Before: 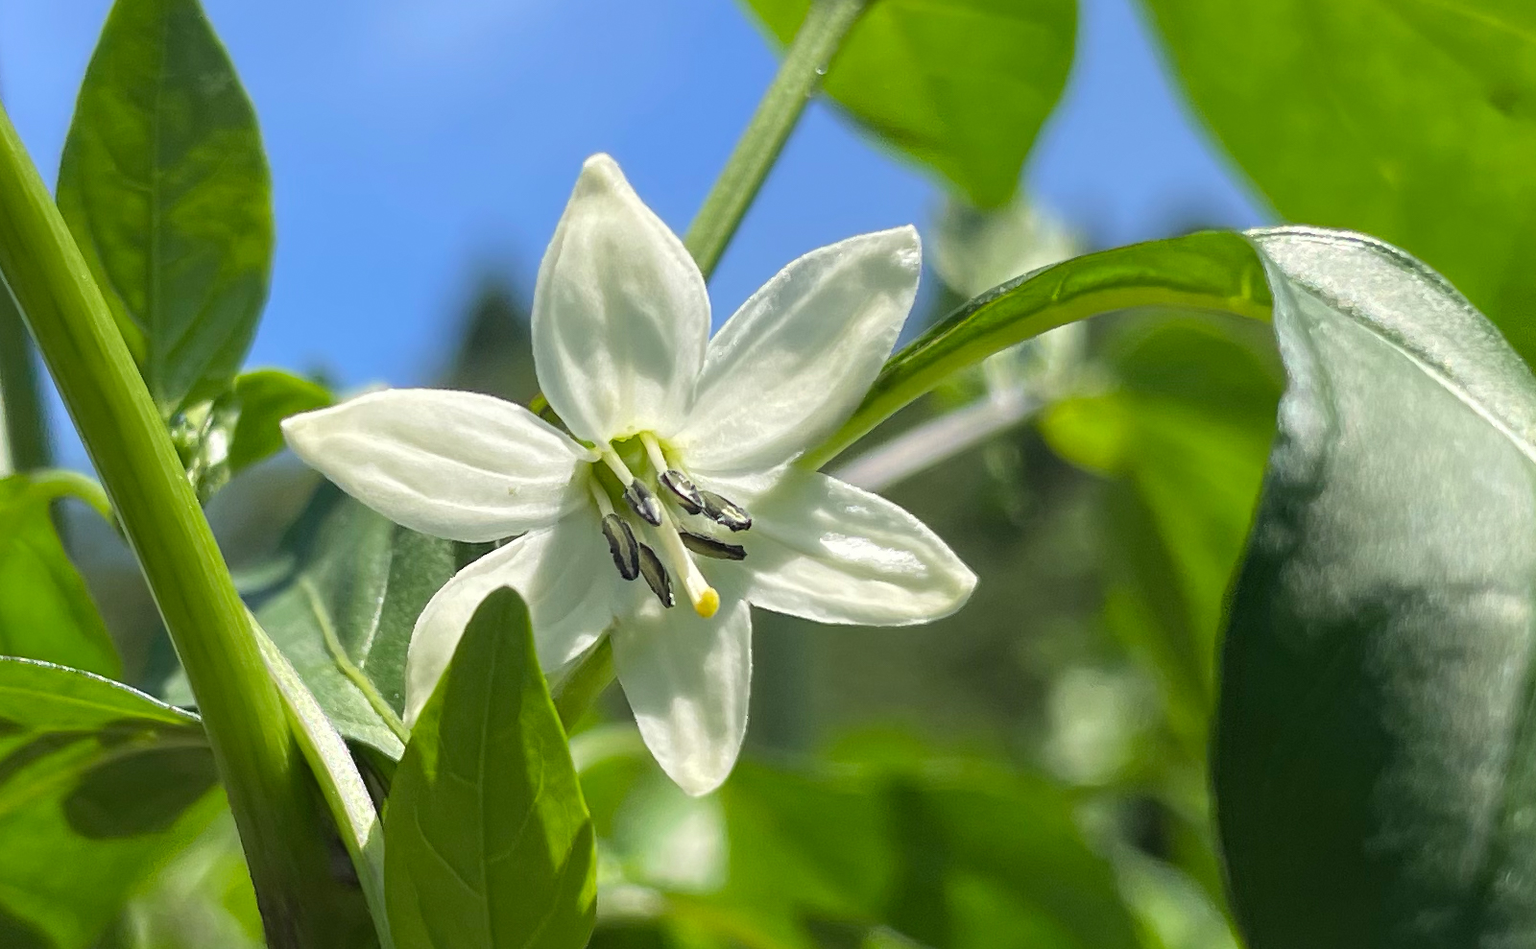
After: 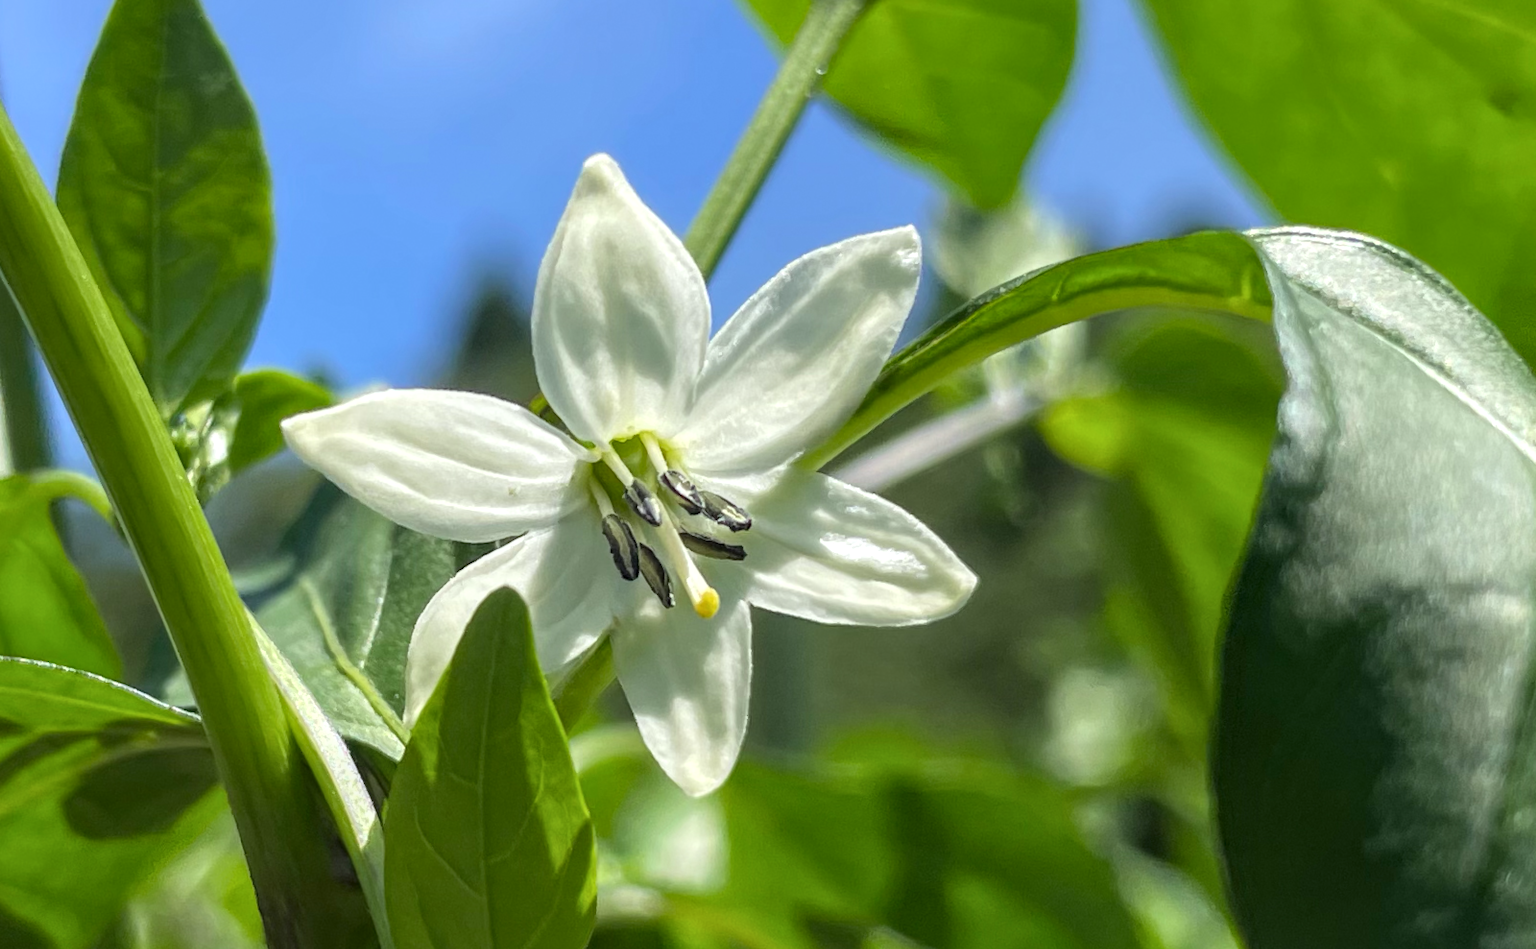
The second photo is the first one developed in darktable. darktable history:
local contrast: on, module defaults
white balance: red 0.982, blue 1.018
lowpass: radius 0.5, unbound 0
